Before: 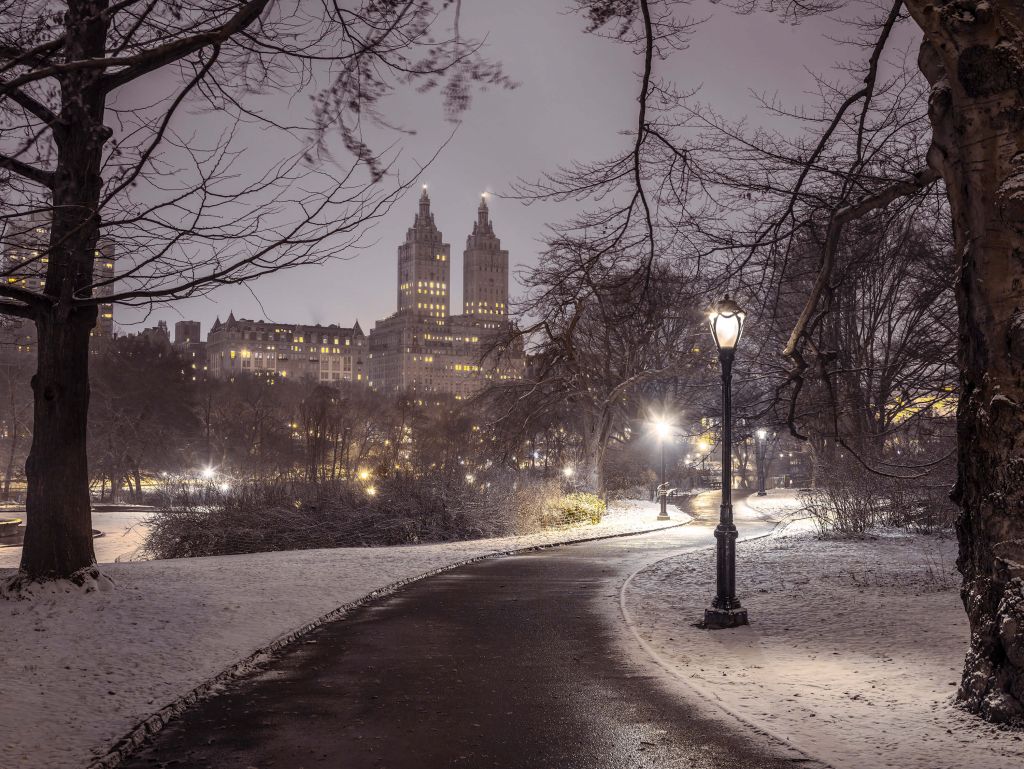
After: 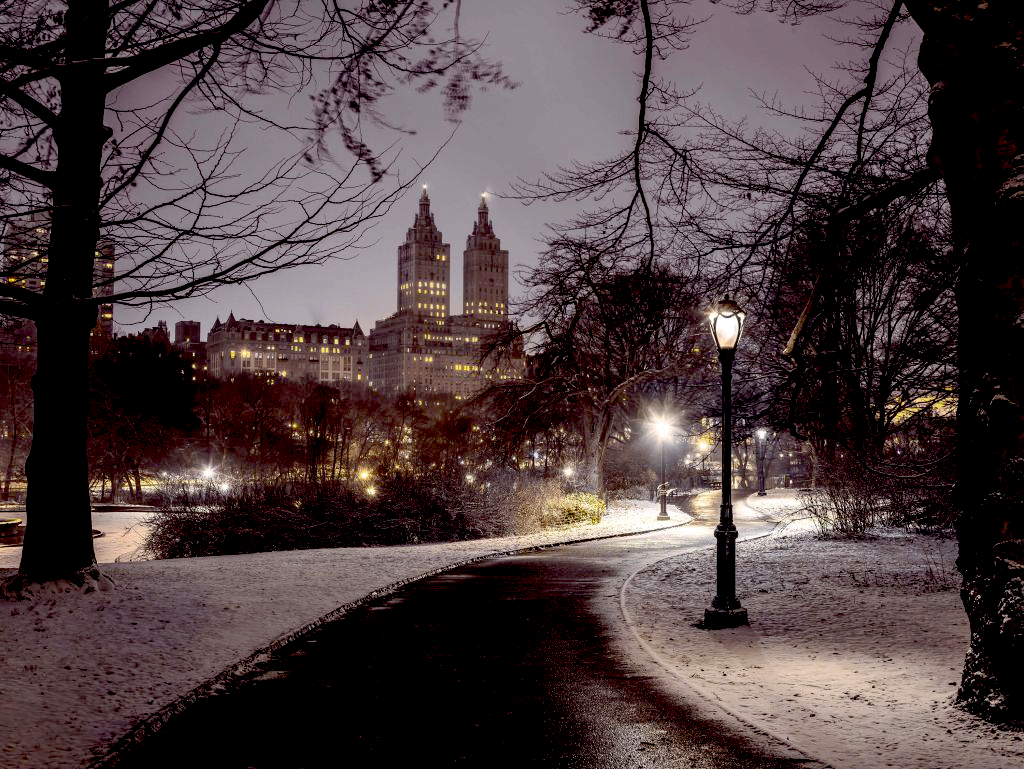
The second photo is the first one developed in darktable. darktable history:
exposure: black level correction 0.048, exposure 0.013 EV, compensate highlight preservation false
